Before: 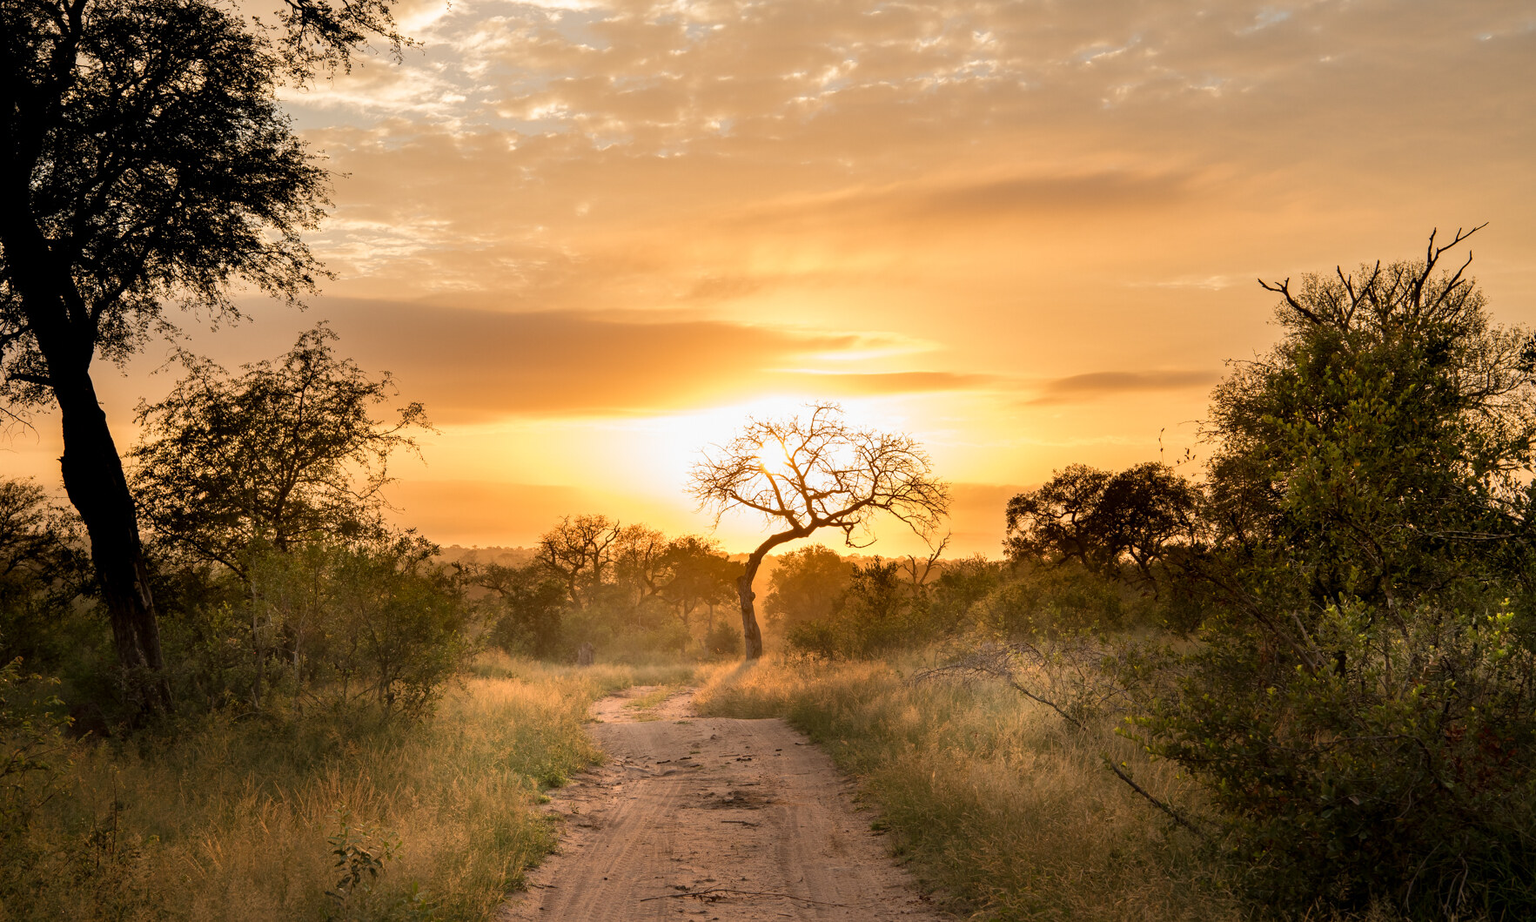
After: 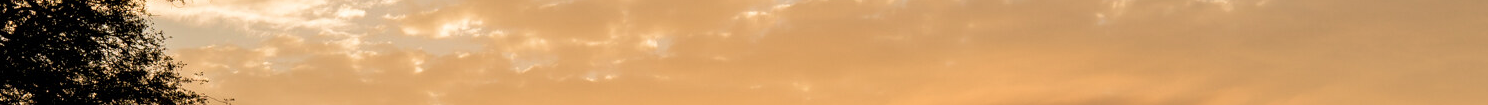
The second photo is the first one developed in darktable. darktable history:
velvia: on, module defaults
crop and rotate: left 9.644%, top 9.491%, right 6.021%, bottom 80.509%
